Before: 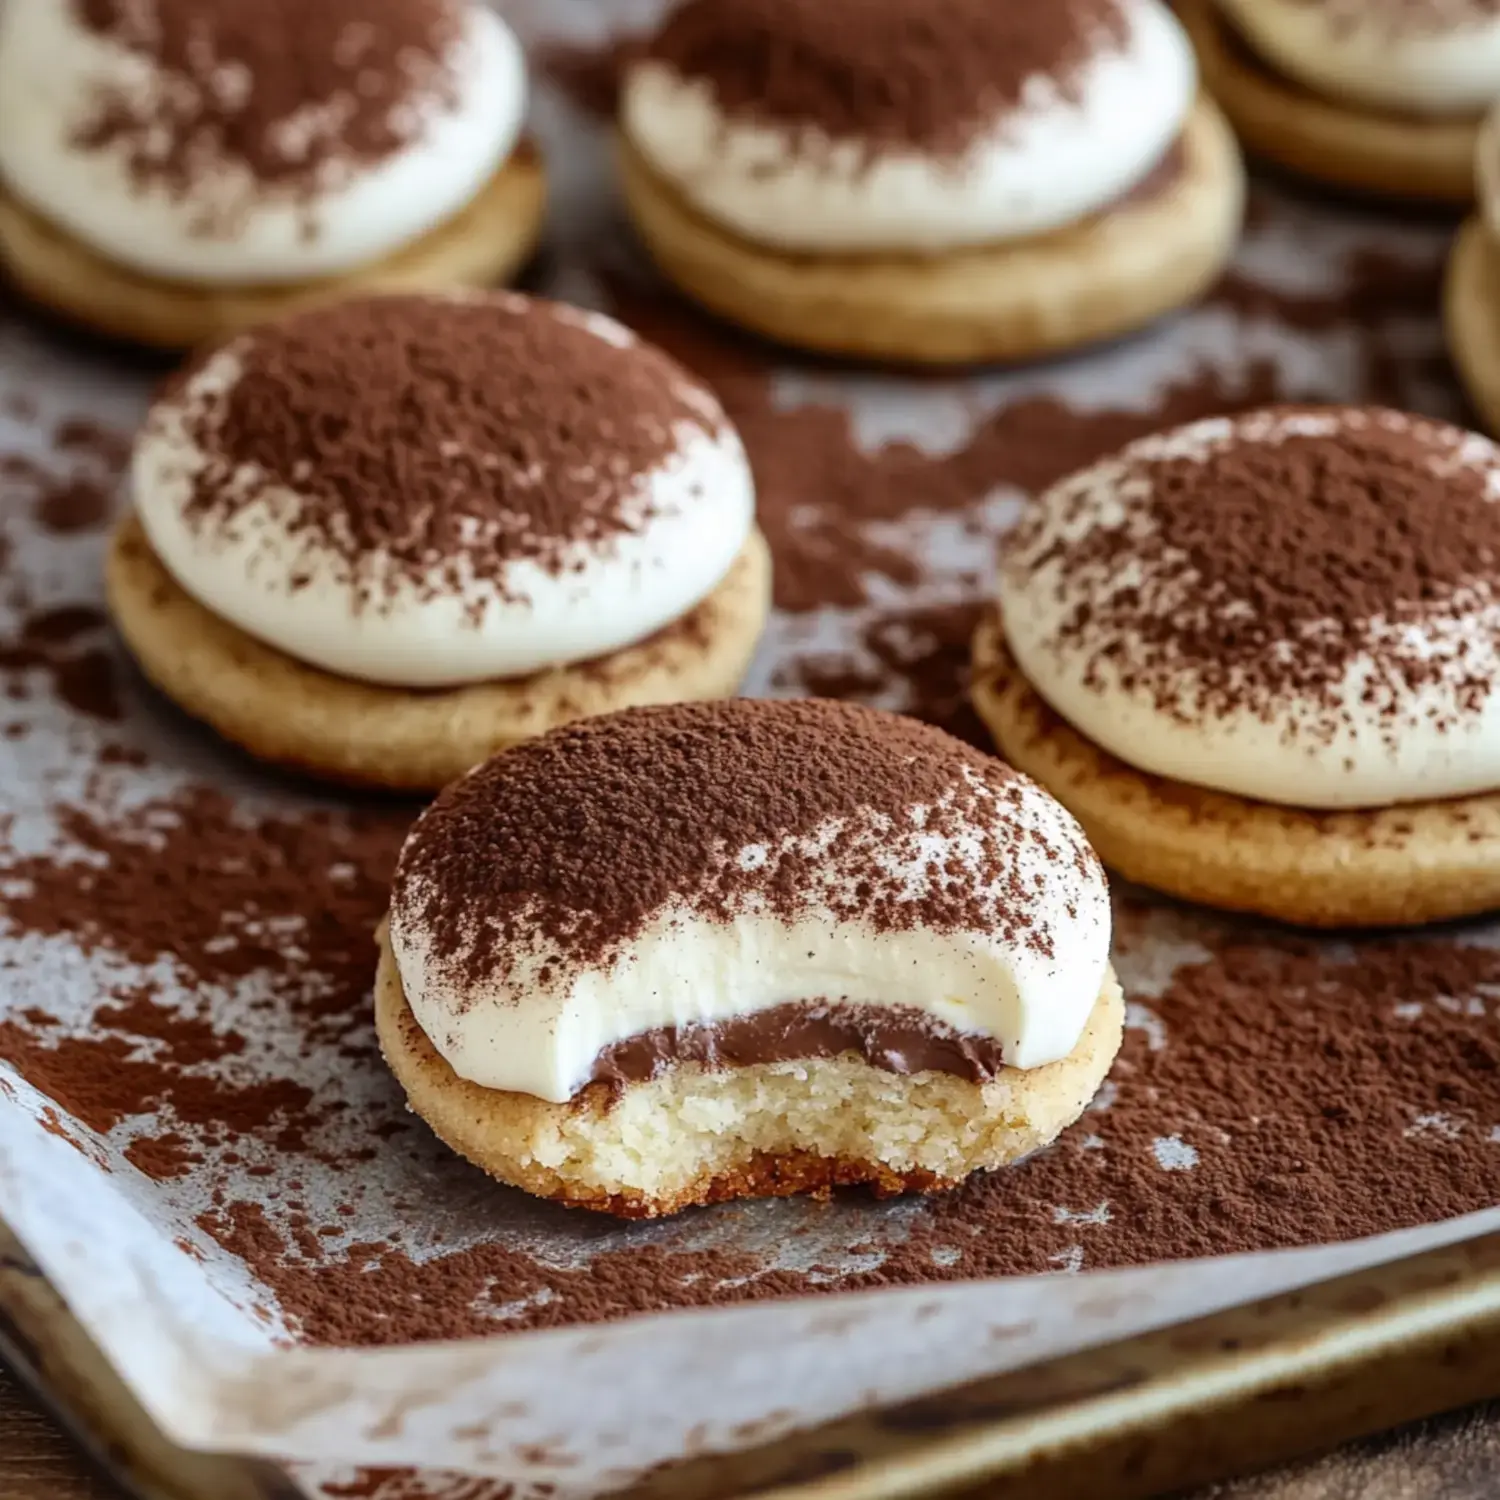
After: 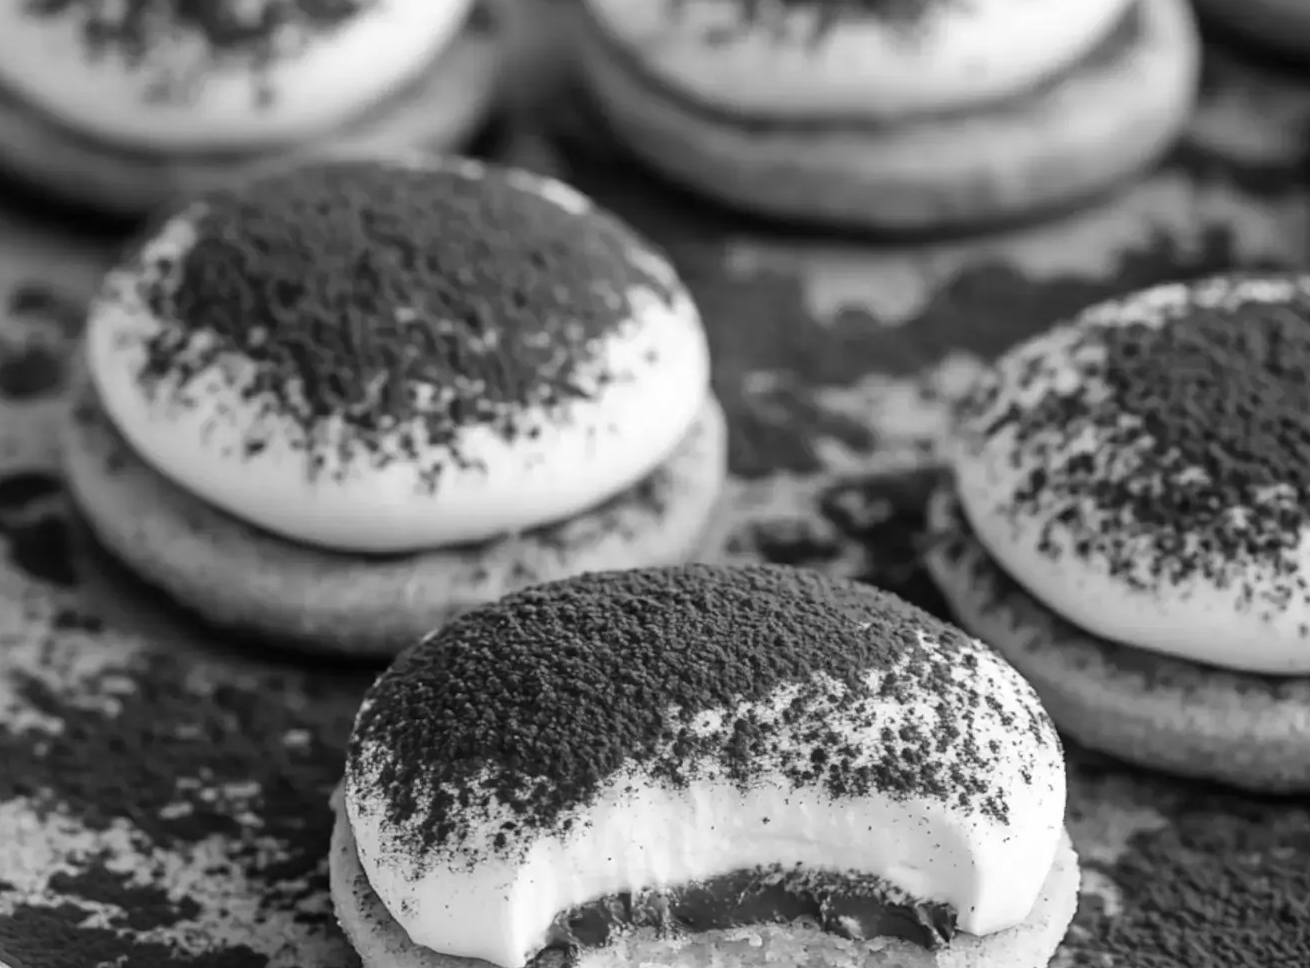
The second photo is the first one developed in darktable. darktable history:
monochrome: a 16.01, b -2.65, highlights 0.52
crop: left 3.015%, top 8.969%, right 9.647%, bottom 26.457%
